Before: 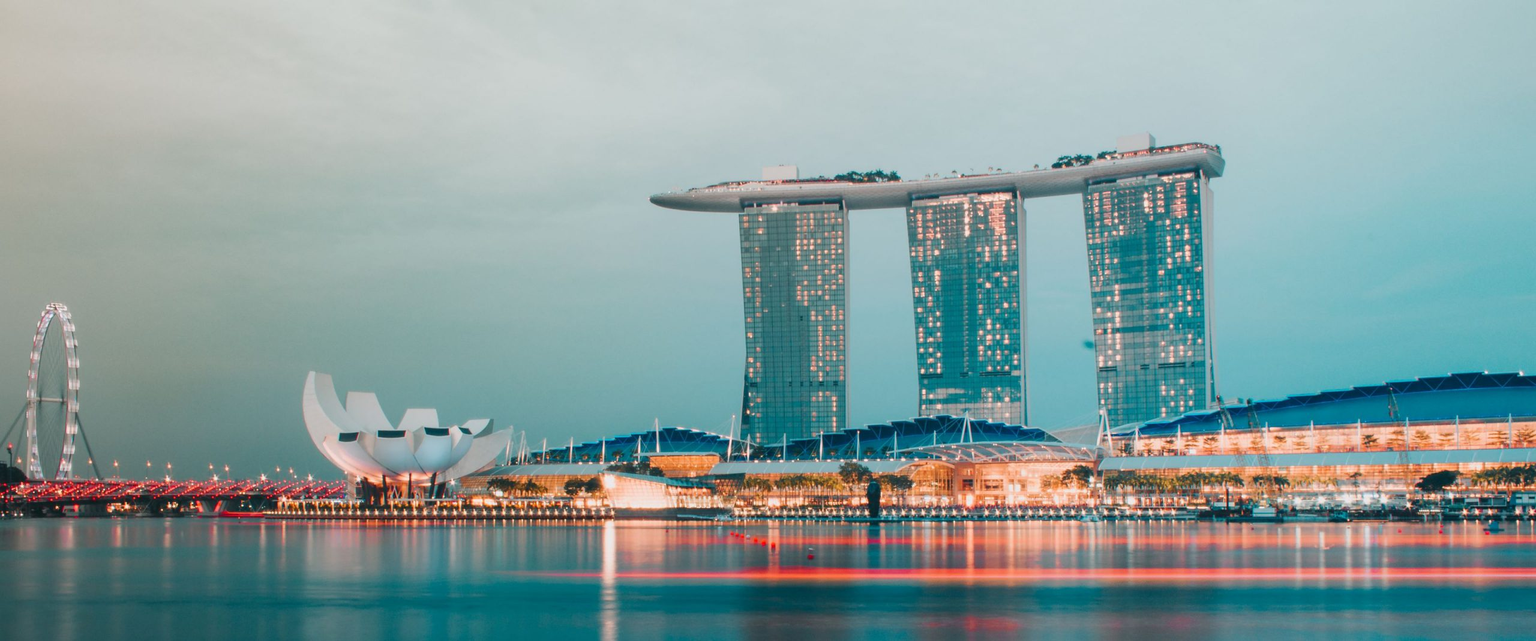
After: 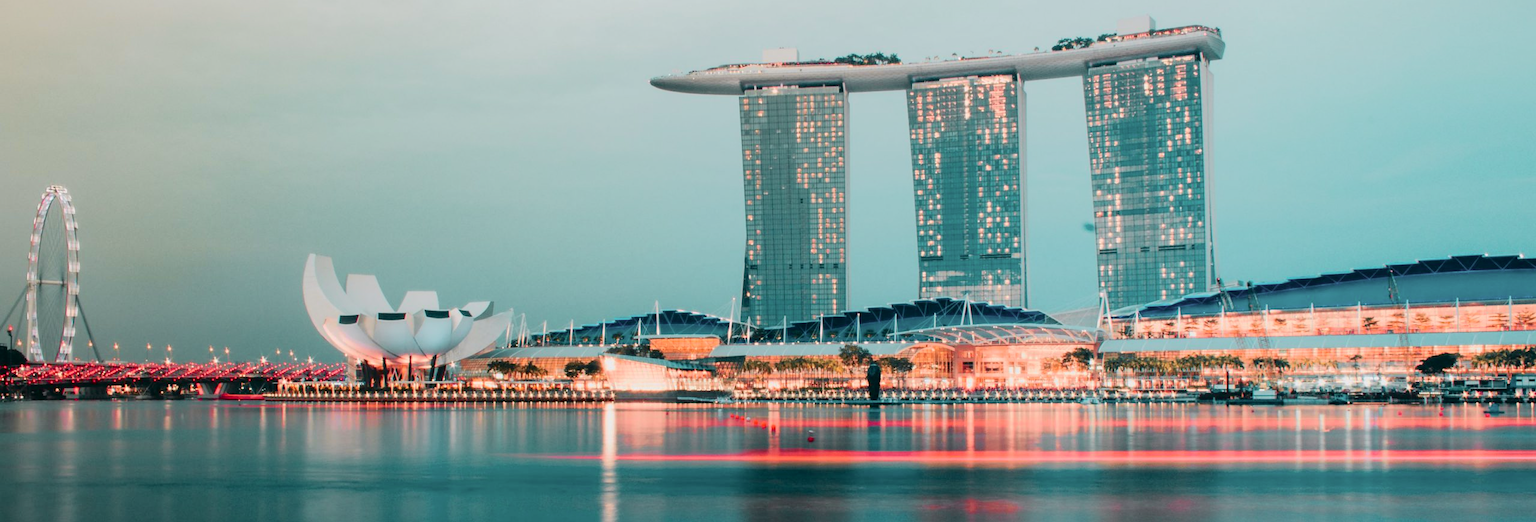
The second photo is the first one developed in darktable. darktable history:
crop and rotate: top 18.411%
tone curve: curves: ch0 [(0.003, 0) (0.066, 0.017) (0.163, 0.09) (0.264, 0.238) (0.395, 0.421) (0.517, 0.56) (0.688, 0.743) (0.791, 0.814) (1, 1)]; ch1 [(0, 0) (0.164, 0.115) (0.337, 0.332) (0.39, 0.398) (0.464, 0.461) (0.501, 0.5) (0.507, 0.503) (0.534, 0.537) (0.577, 0.59) (0.652, 0.681) (0.733, 0.749) (0.811, 0.796) (1, 1)]; ch2 [(0, 0) (0.337, 0.382) (0.464, 0.476) (0.501, 0.502) (0.527, 0.54) (0.551, 0.565) (0.6, 0.59) (0.687, 0.675) (1, 1)], color space Lab, independent channels, preserve colors none
